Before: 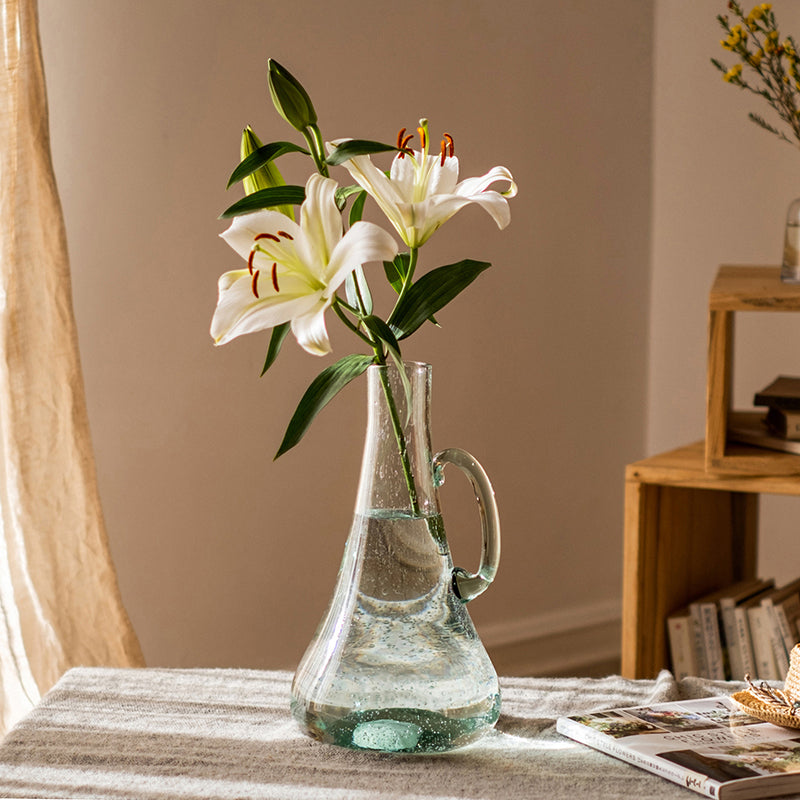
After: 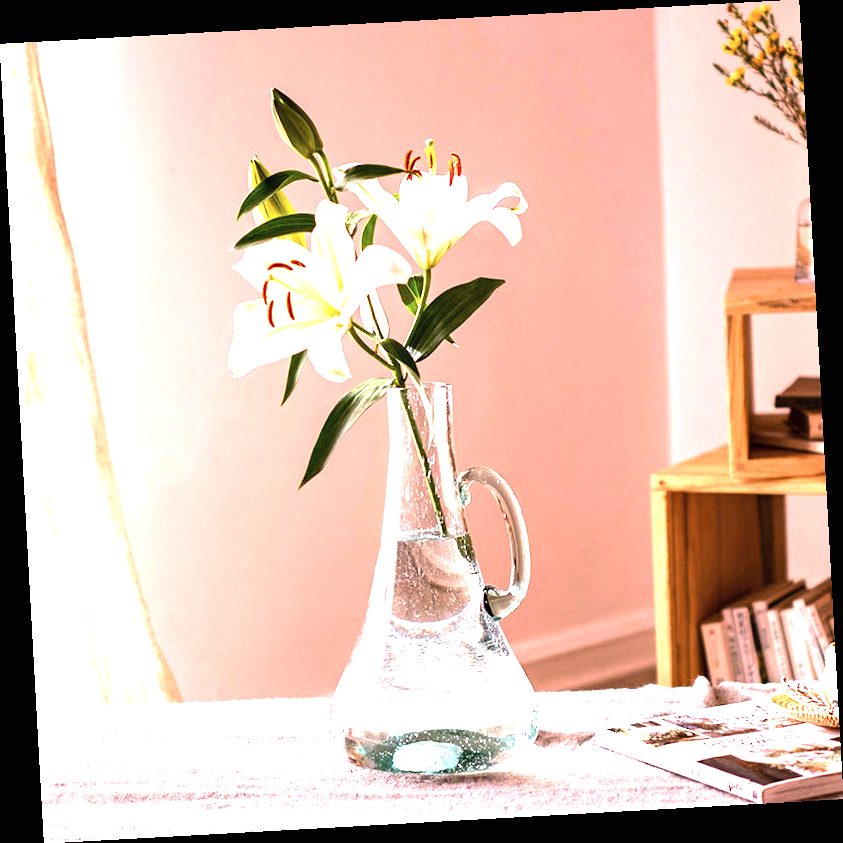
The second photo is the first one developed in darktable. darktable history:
tone equalizer: -8 EV -0.417 EV, -7 EV -0.389 EV, -6 EV -0.333 EV, -5 EV -0.222 EV, -3 EV 0.222 EV, -2 EV 0.333 EV, -1 EV 0.389 EV, +0 EV 0.417 EV, edges refinement/feathering 500, mask exposure compensation -1.57 EV, preserve details no
exposure: black level correction 0, exposure 1.45 EV, compensate exposure bias true, compensate highlight preservation false
white balance: red 1.188, blue 1.11
color correction: highlights a* -4.18, highlights b* -10.81
rotate and perspective: rotation -3.18°, automatic cropping off
